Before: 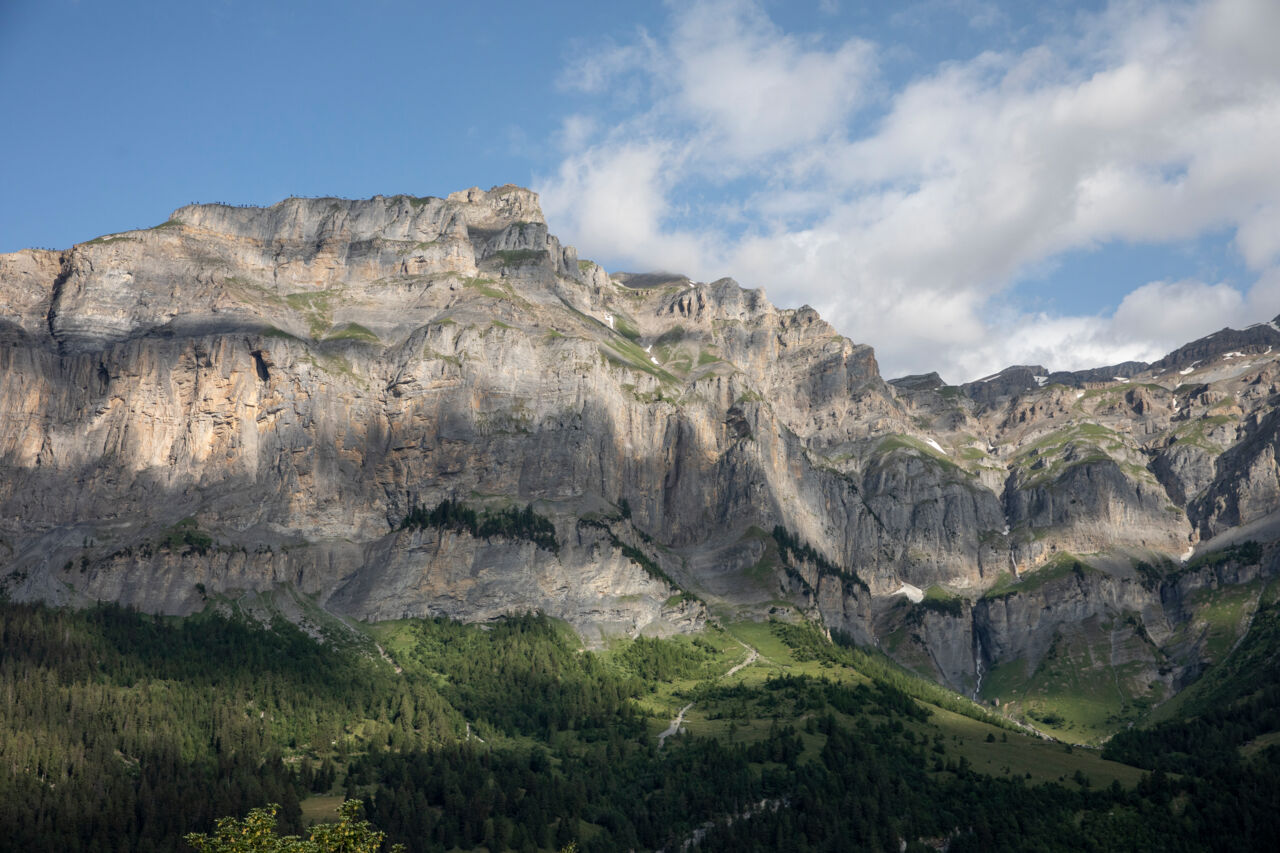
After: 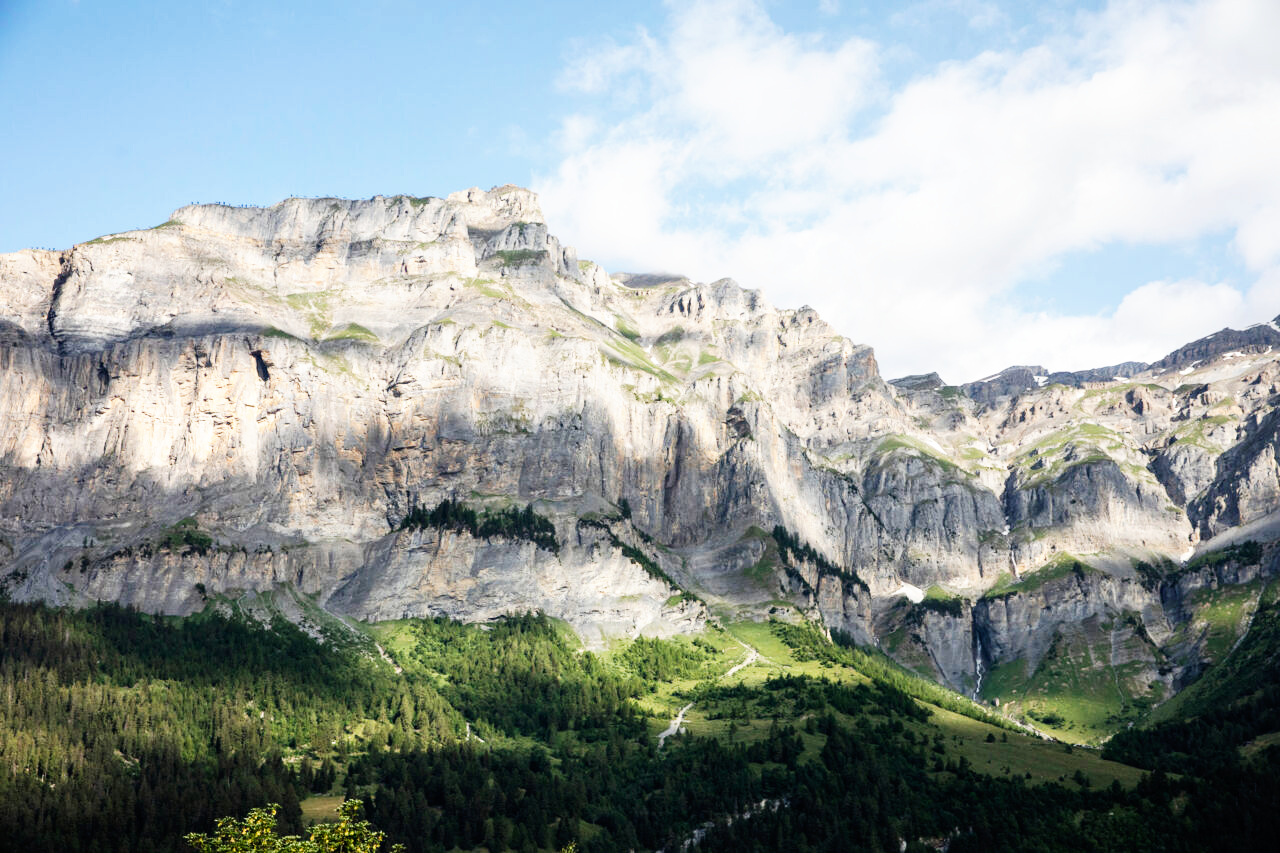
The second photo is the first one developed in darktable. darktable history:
base curve: curves: ch0 [(0, 0) (0.007, 0.004) (0.027, 0.03) (0.046, 0.07) (0.207, 0.54) (0.442, 0.872) (0.673, 0.972) (1, 1)], preserve colors none
contrast brightness saturation: saturation -0.023
